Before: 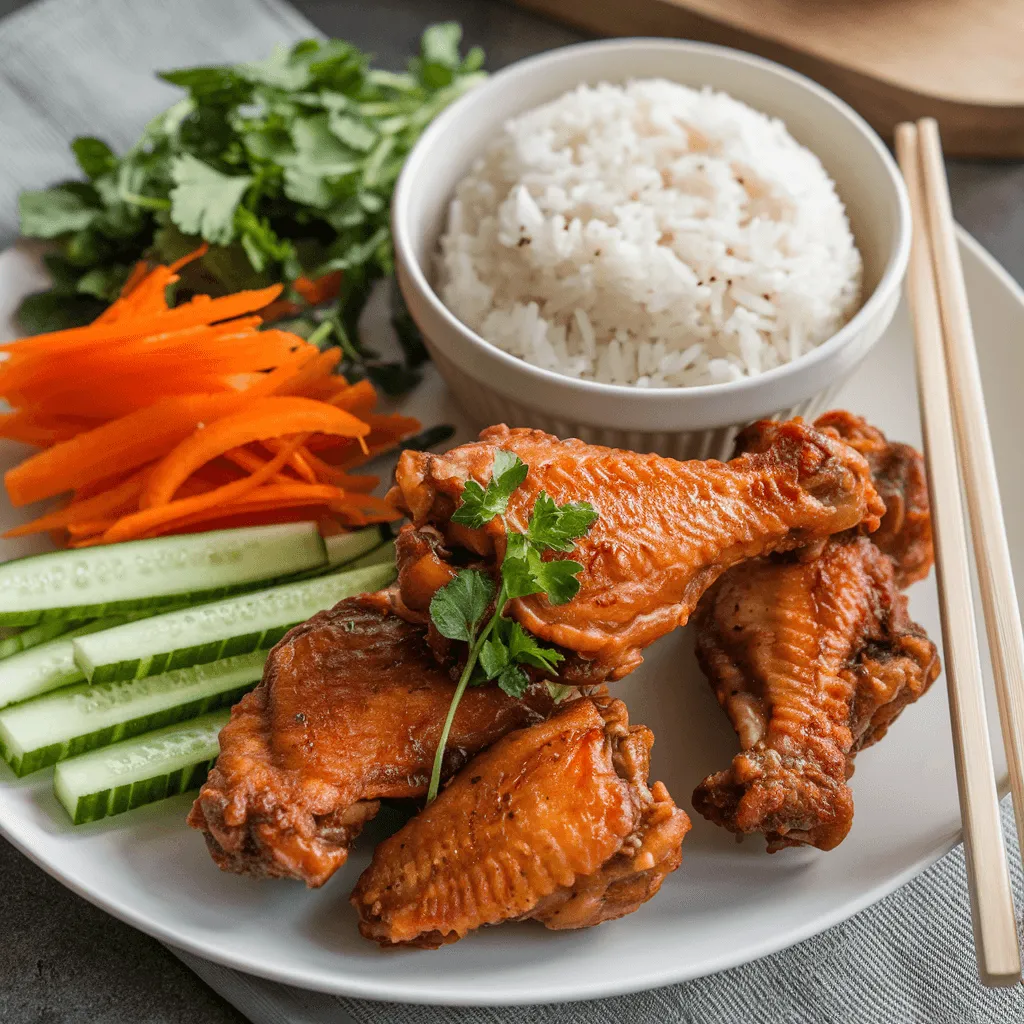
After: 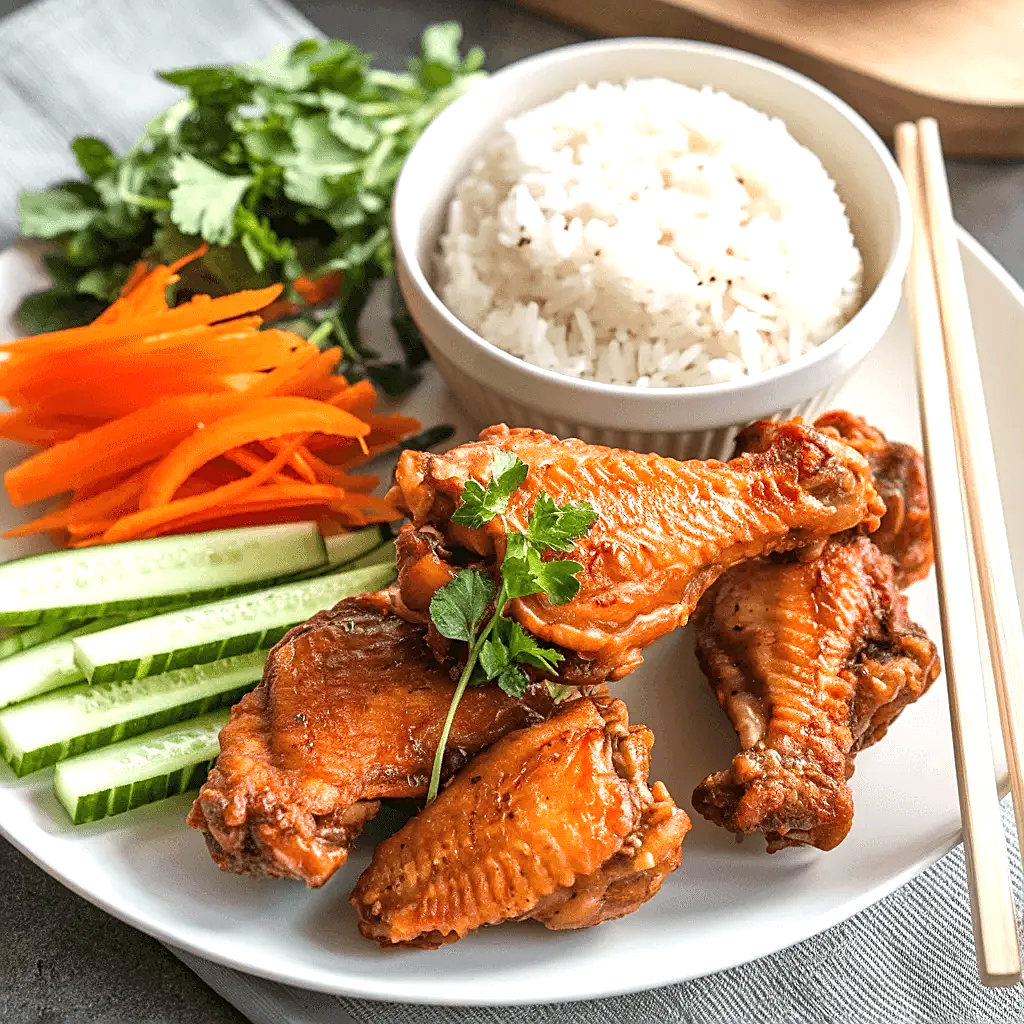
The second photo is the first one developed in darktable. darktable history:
exposure: exposure 0.781 EV, compensate highlight preservation false
sharpen: on, module defaults
